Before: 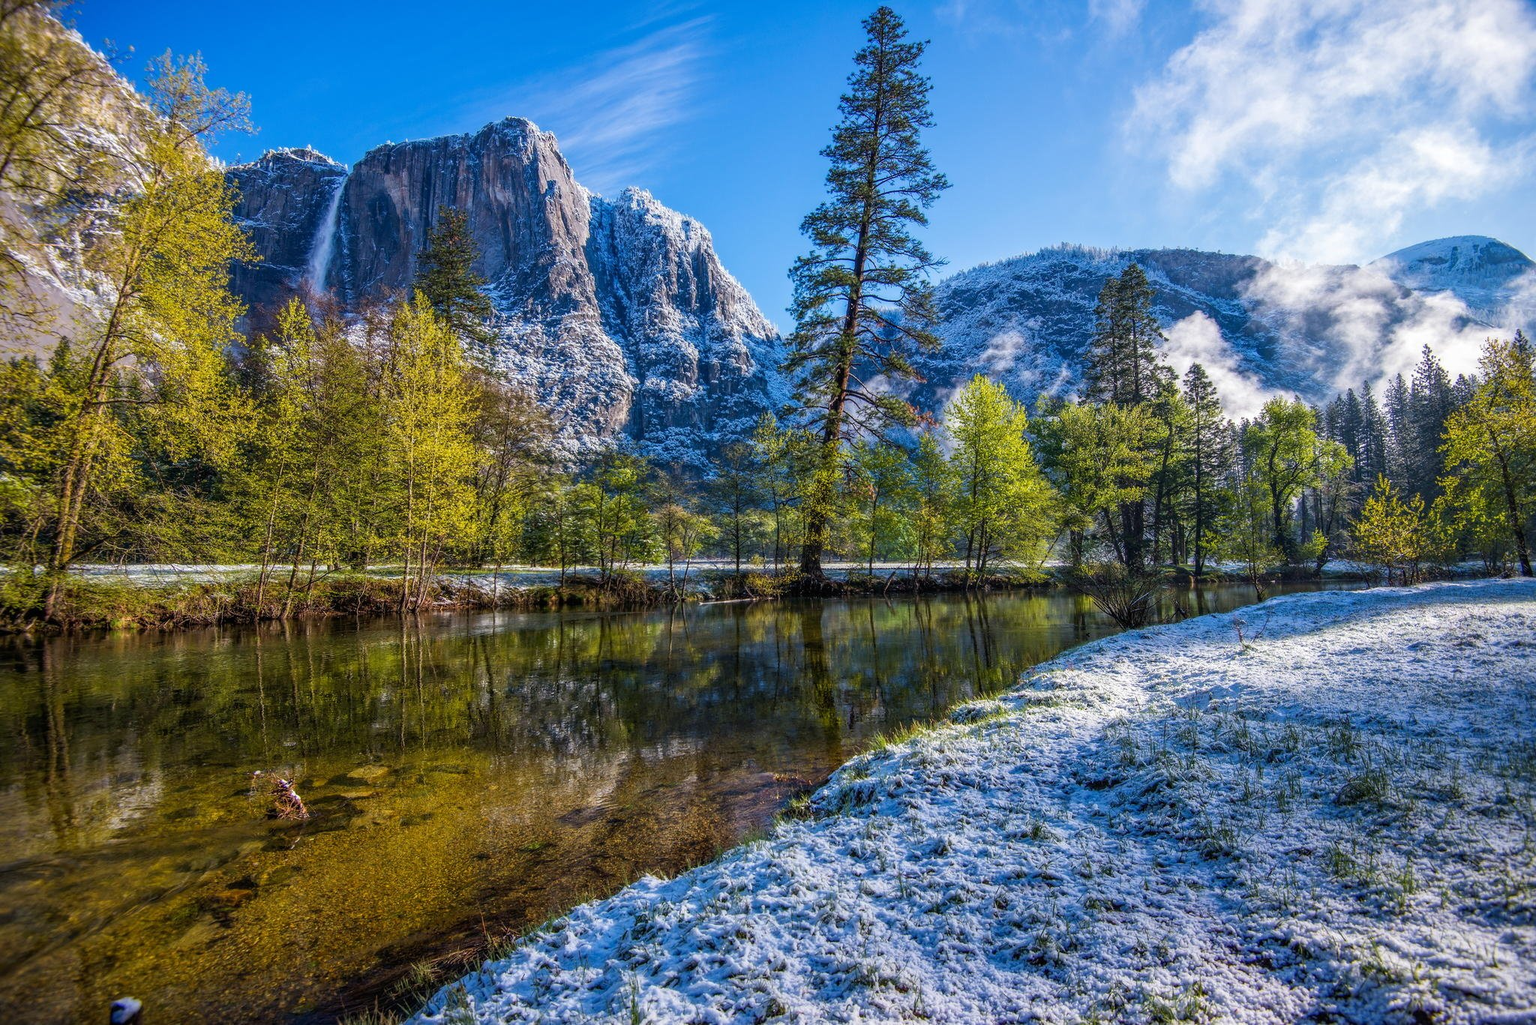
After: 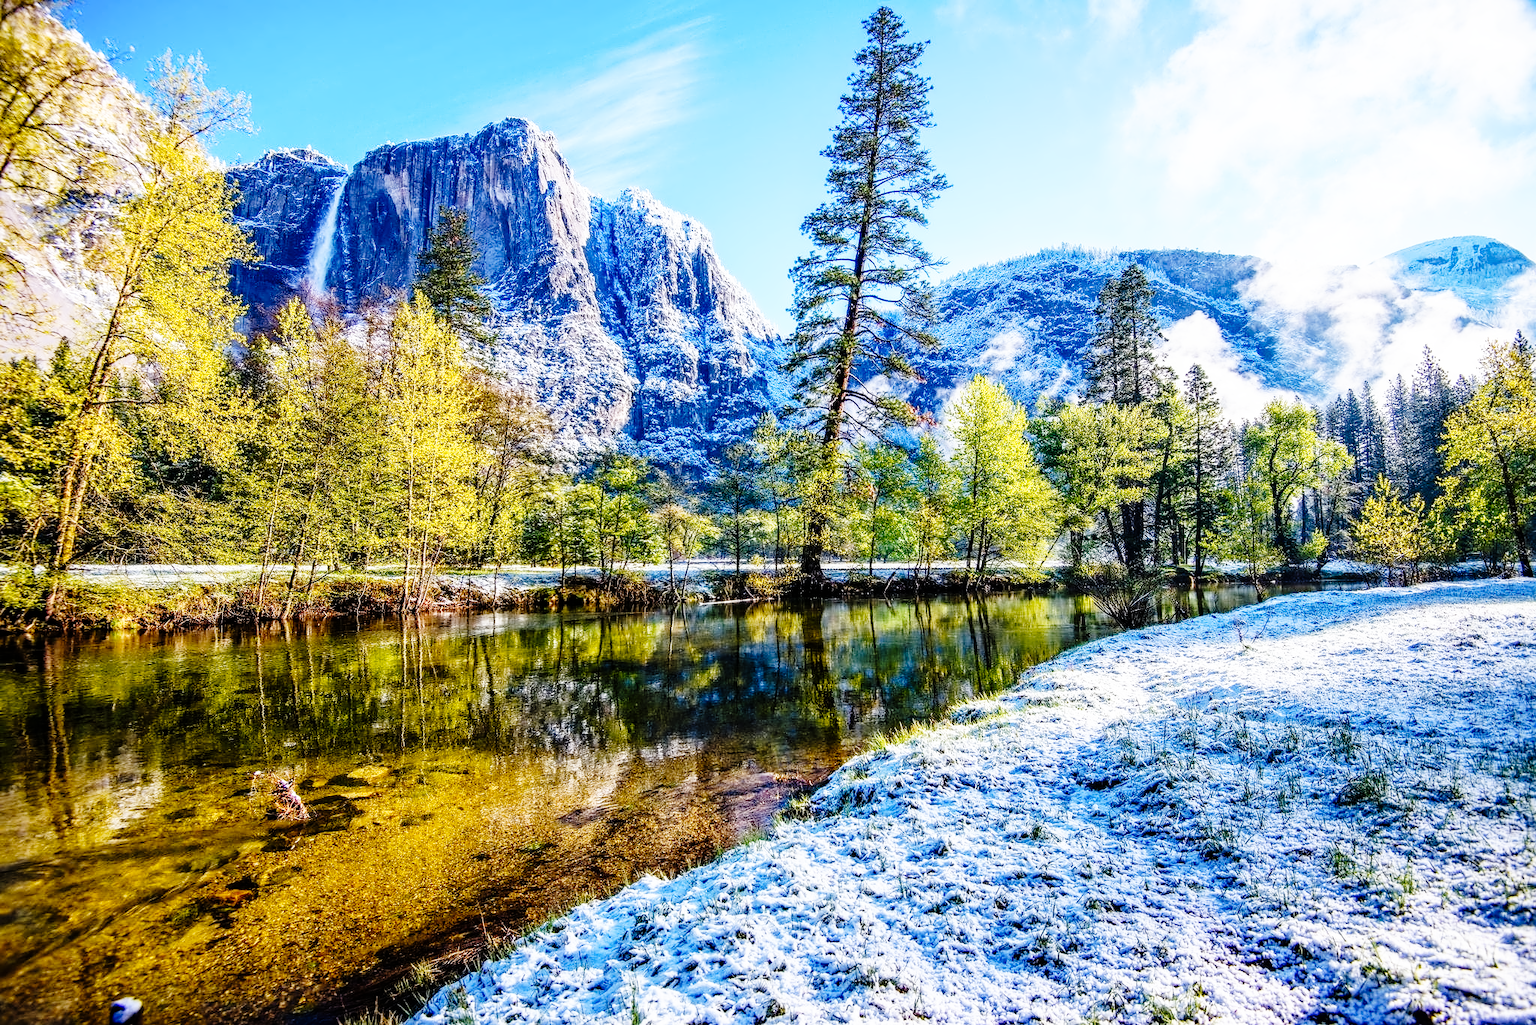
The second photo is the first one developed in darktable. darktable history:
tone curve: curves: ch0 [(0, 0) (0.003, 0.001) (0.011, 0.004) (0.025, 0.013) (0.044, 0.022) (0.069, 0.035) (0.1, 0.053) (0.136, 0.088) (0.177, 0.149) (0.224, 0.213) (0.277, 0.293) (0.335, 0.381) (0.399, 0.463) (0.468, 0.546) (0.543, 0.616) (0.623, 0.693) (0.709, 0.766) (0.801, 0.843) (0.898, 0.921) (1, 1)], preserve colors none
contrast equalizer: y [[0.5 ×4, 0.524, 0.59], [0.5 ×6], [0.5 ×6], [0, 0, 0, 0.01, 0.045, 0.012], [0, 0, 0, 0.044, 0.195, 0.131]]
base curve: curves: ch0 [(0, 0) (0.007, 0.004) (0.027, 0.03) (0.046, 0.07) (0.207, 0.54) (0.442, 0.872) (0.673, 0.972) (1, 1)], preserve colors none
